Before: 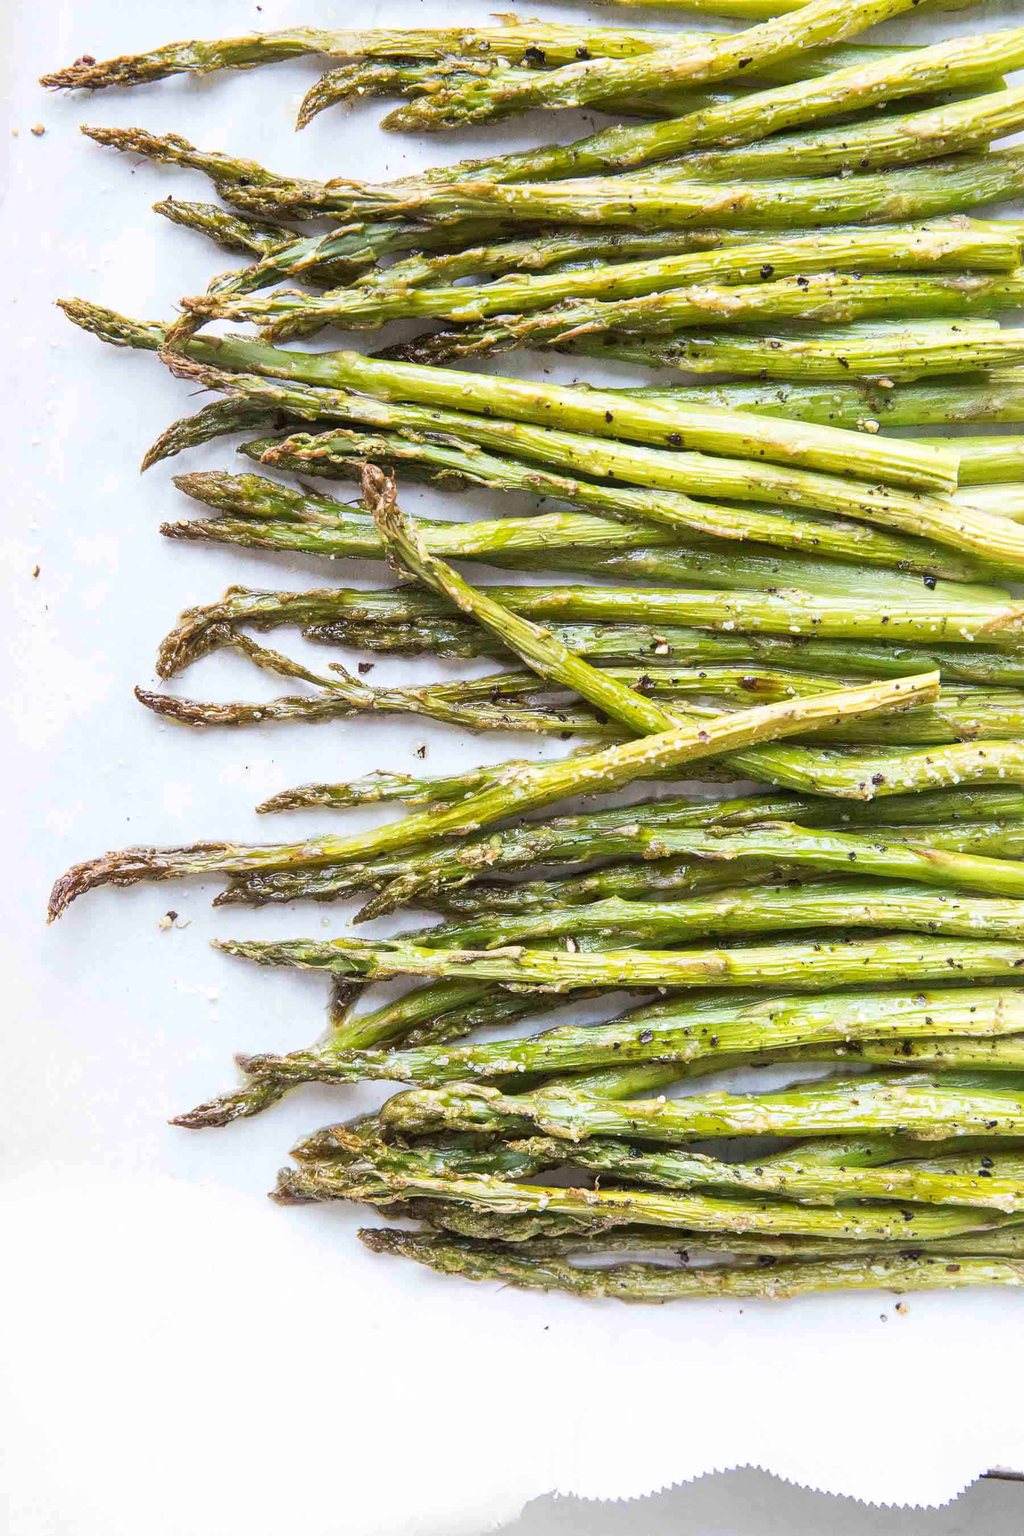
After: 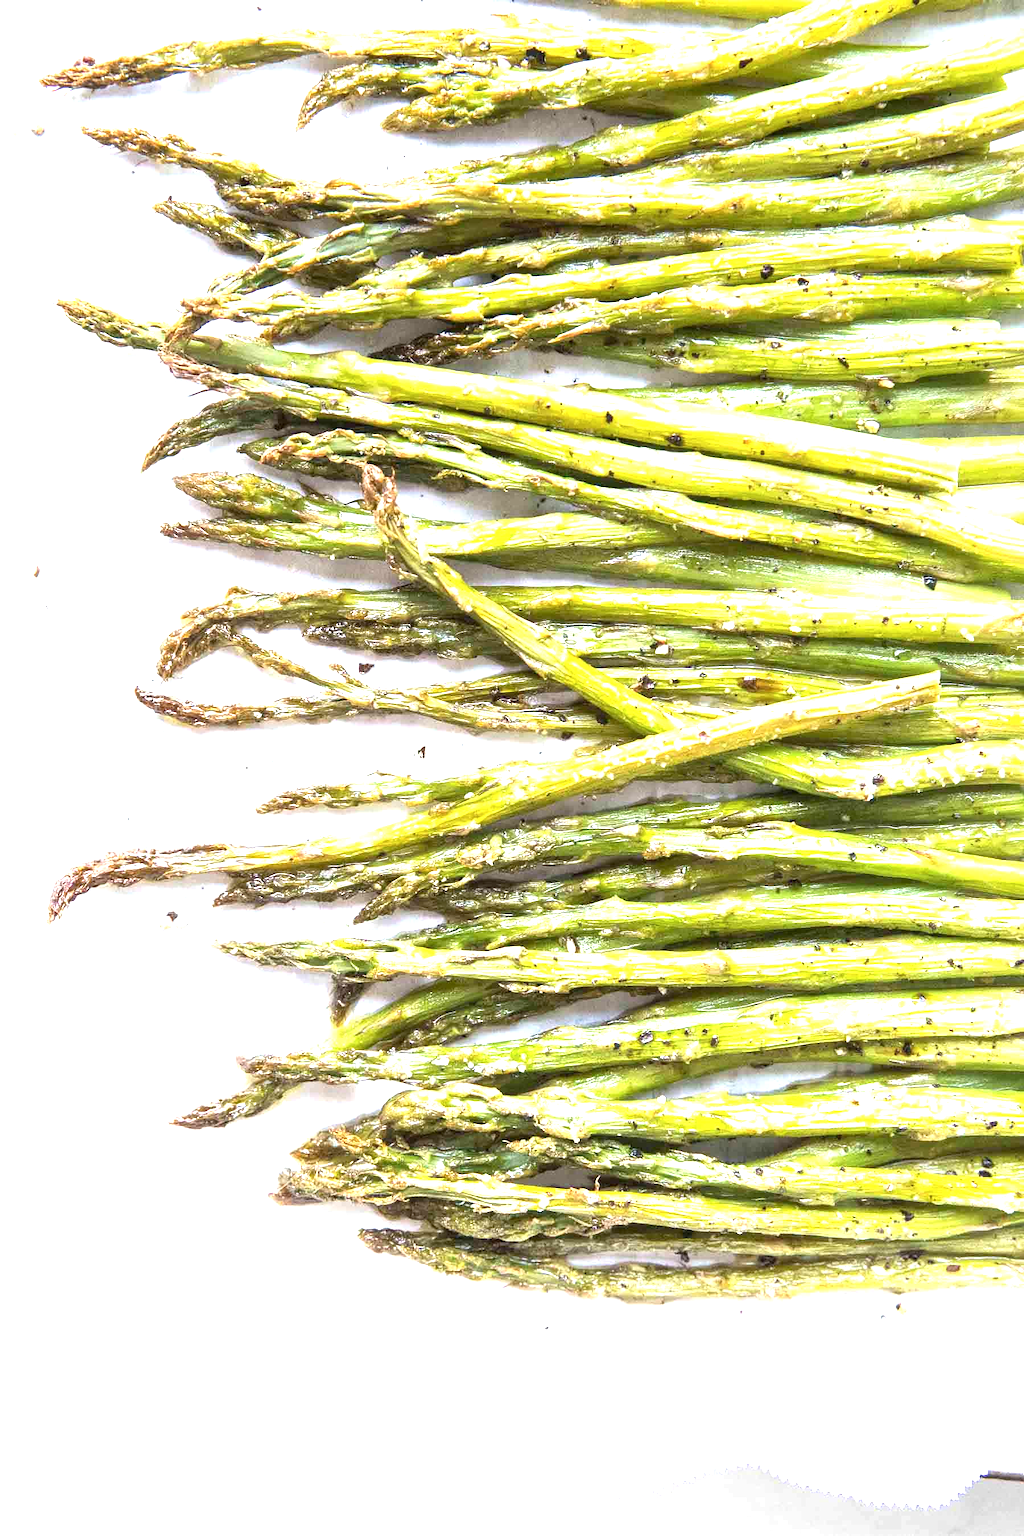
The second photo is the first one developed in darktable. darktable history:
contrast brightness saturation: saturation -0.04
exposure: black level correction 0.001, exposure 1.116 EV, compensate highlight preservation false
